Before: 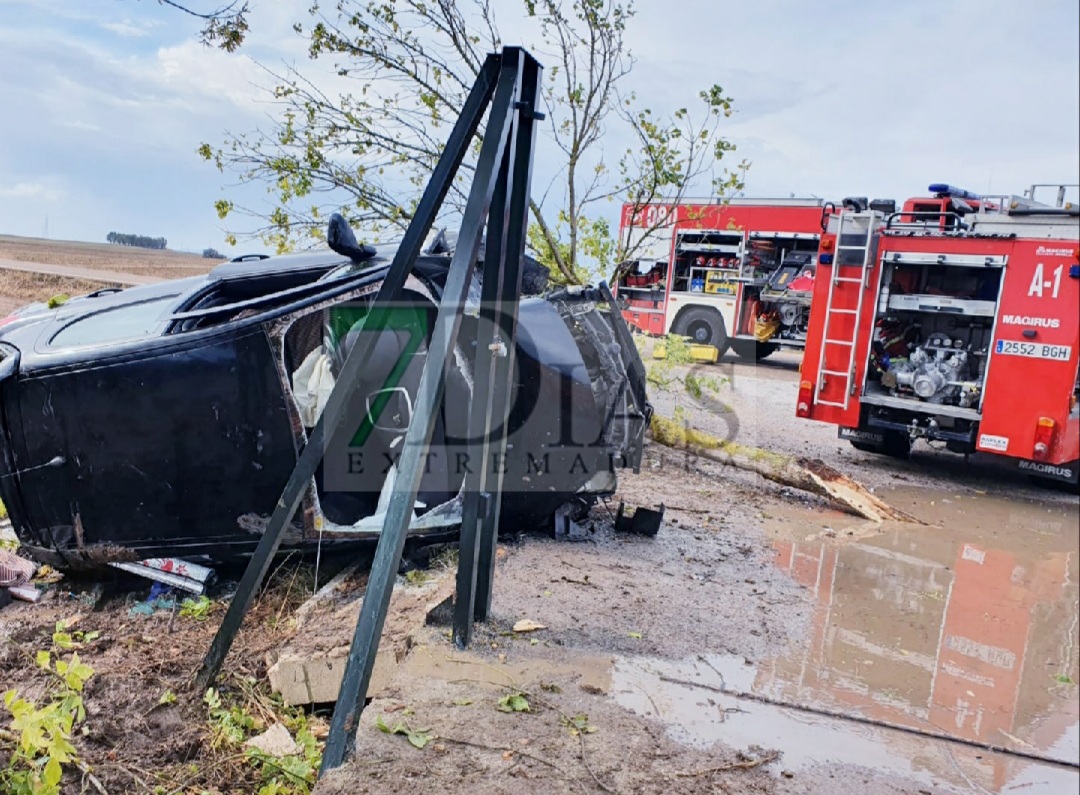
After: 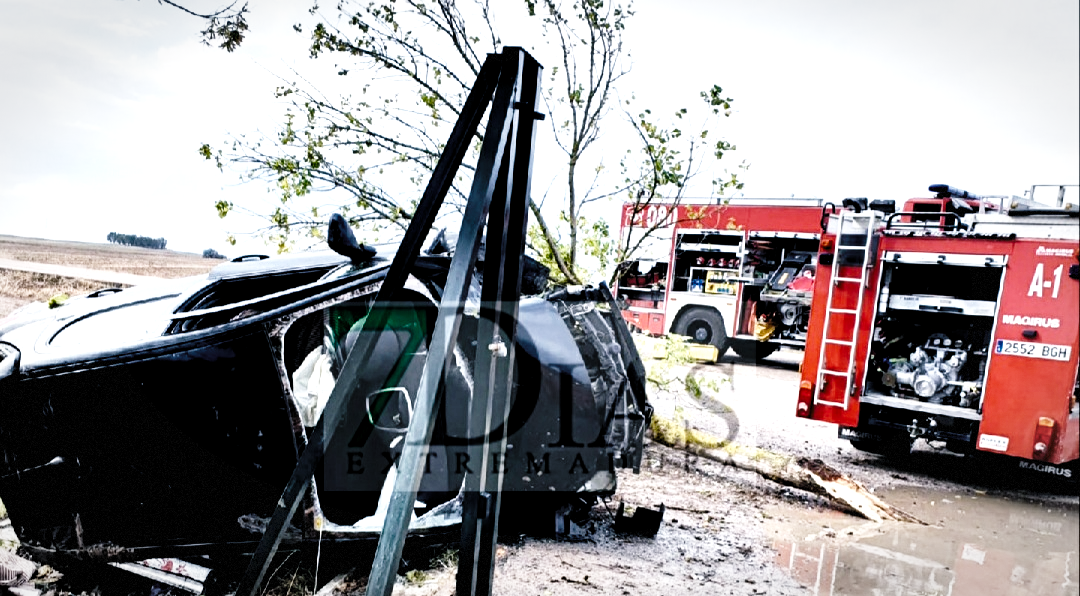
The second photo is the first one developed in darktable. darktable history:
vignetting: brightness -0.27, automatic ratio true, dithering 8-bit output, unbound false
base curve: curves: ch0 [(0, 0) (0.036, 0.037) (0.121, 0.228) (0.46, 0.76) (0.859, 0.983) (1, 1)], preserve colors none
color balance rgb: shadows lift › luminance -7.713%, shadows lift › chroma 2.177%, shadows lift › hue 165.07°, perceptual saturation grading › global saturation 20%, perceptual saturation grading › highlights -49.56%, perceptual saturation grading › shadows 25.408%, contrast 14.708%
crop: bottom 24.914%
local contrast: mode bilateral grid, contrast 21, coarseness 51, detail 102%, midtone range 0.2
levels: levels [0.101, 0.578, 0.953]
shadows and highlights: shadows 37.05, highlights -27.5, soften with gaussian
